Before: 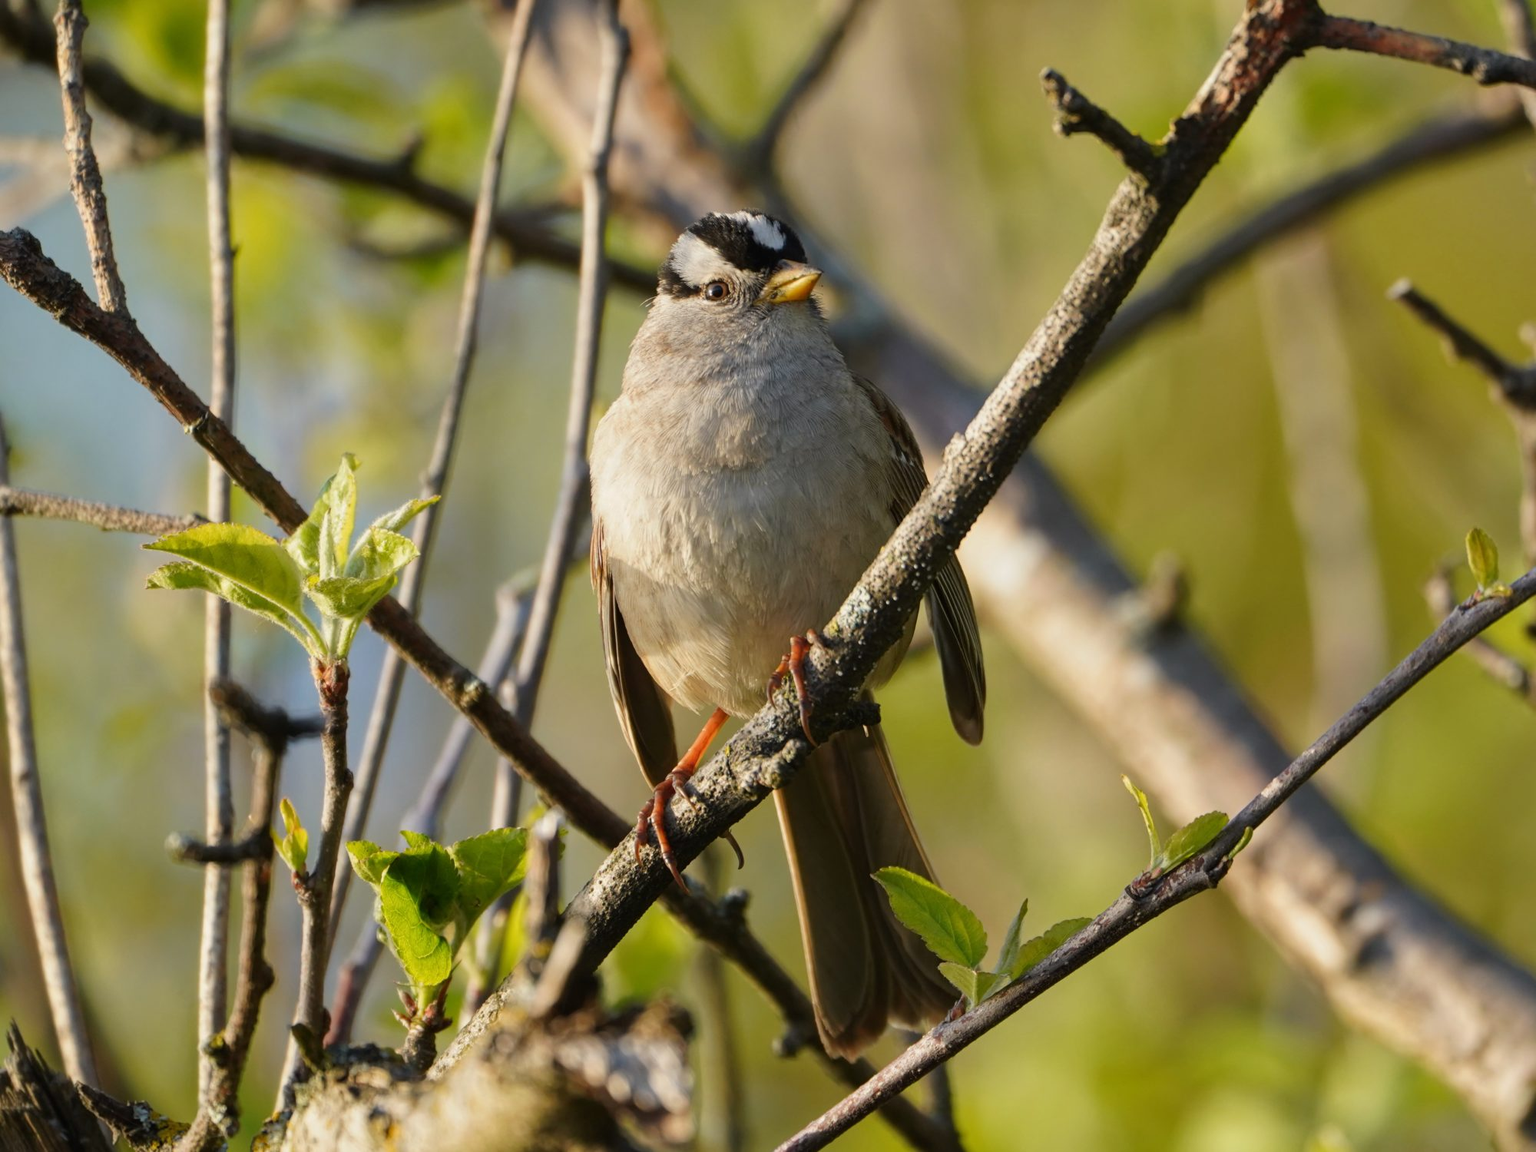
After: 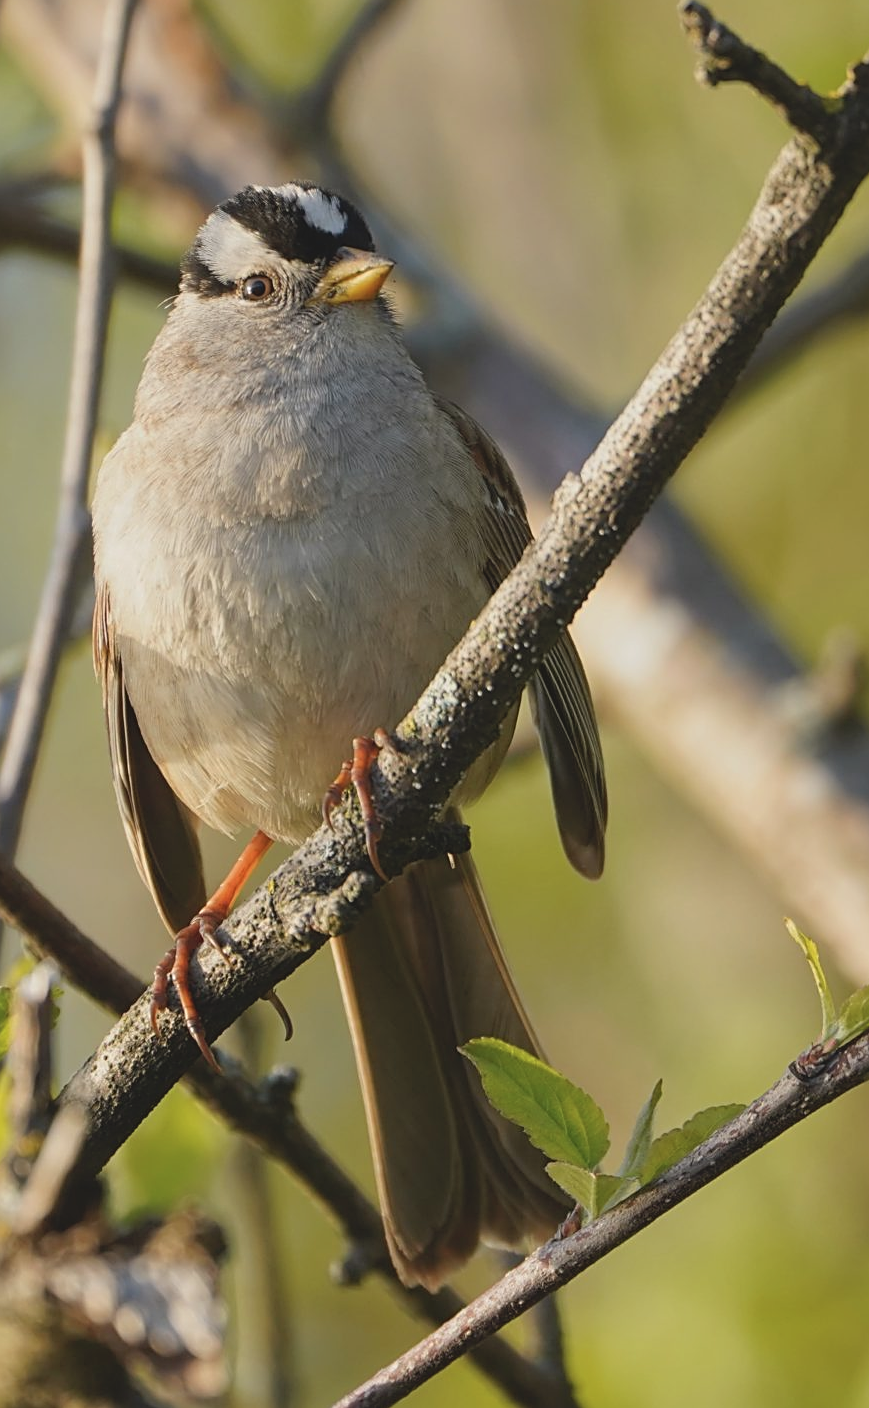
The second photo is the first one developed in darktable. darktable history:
contrast brightness saturation: contrast -0.134, brightness 0.048, saturation -0.125
crop: left 33.827%, top 6.074%, right 22.714%
sharpen: on, module defaults
